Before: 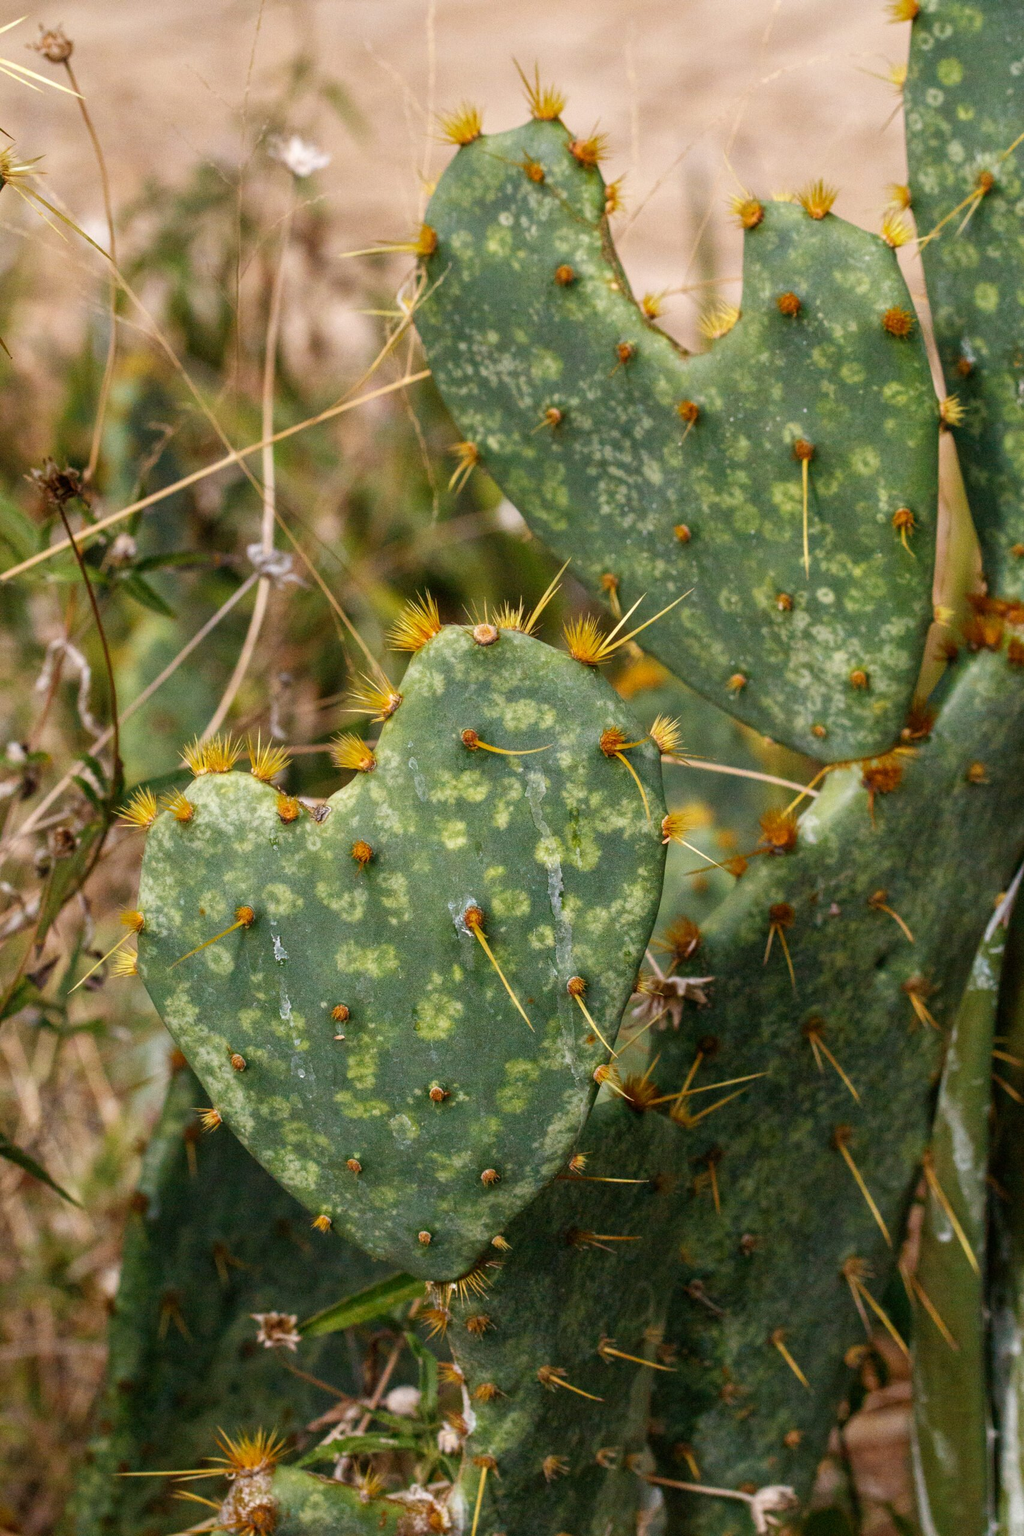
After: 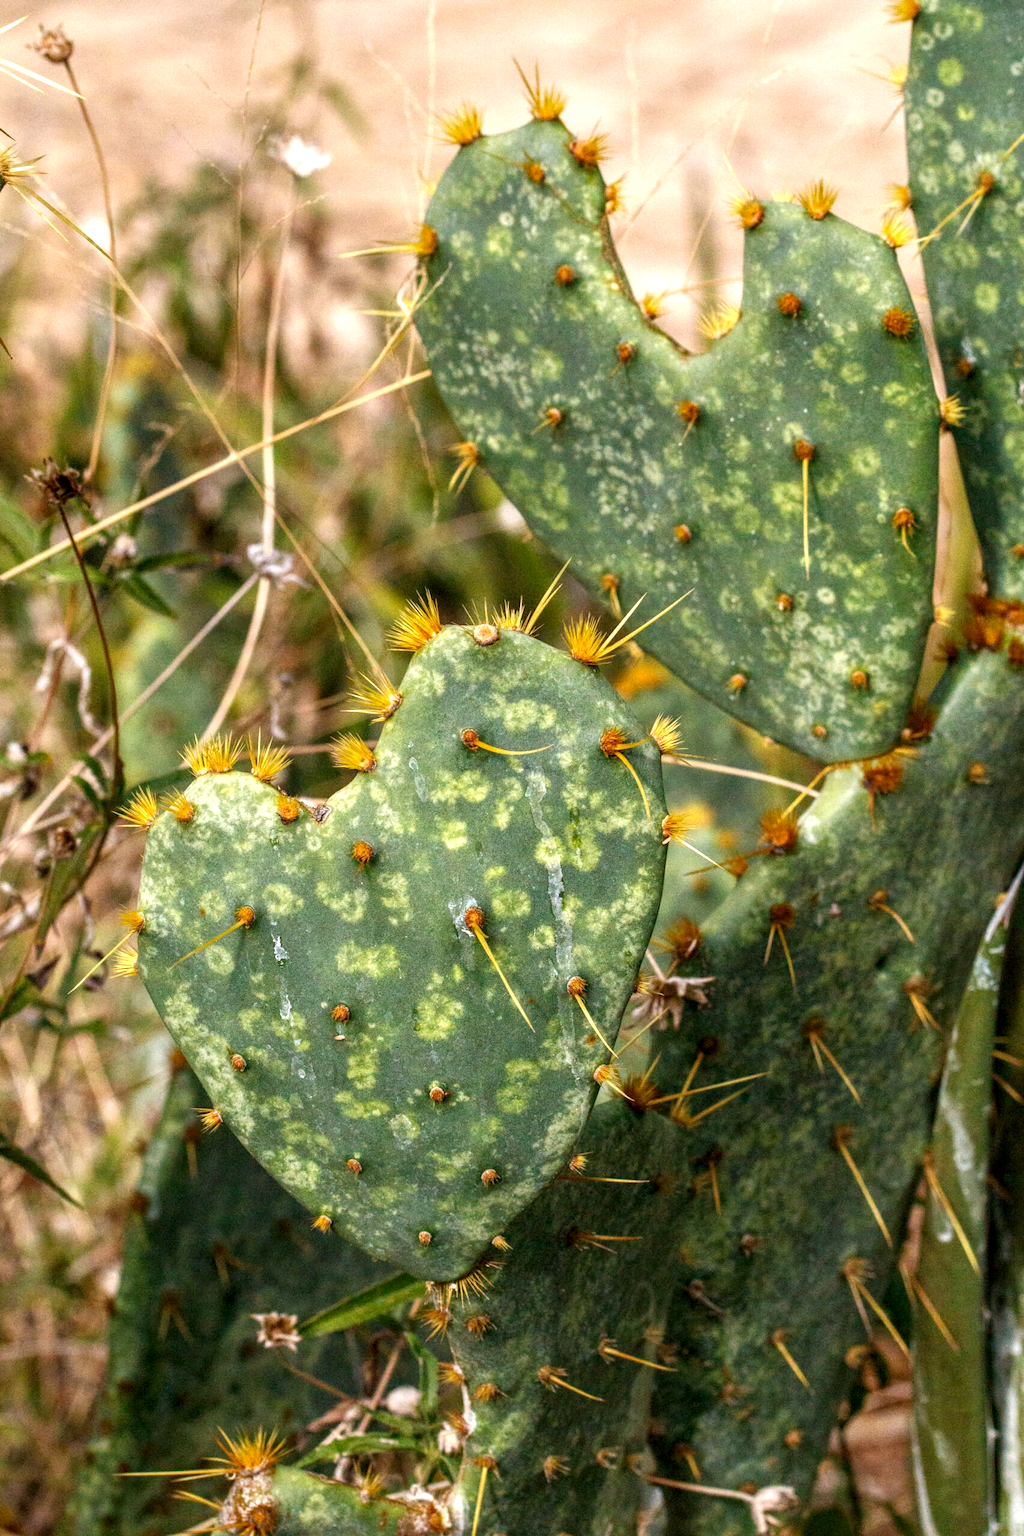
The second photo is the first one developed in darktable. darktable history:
levels: levels [0, 0.43, 0.859]
local contrast: on, module defaults
